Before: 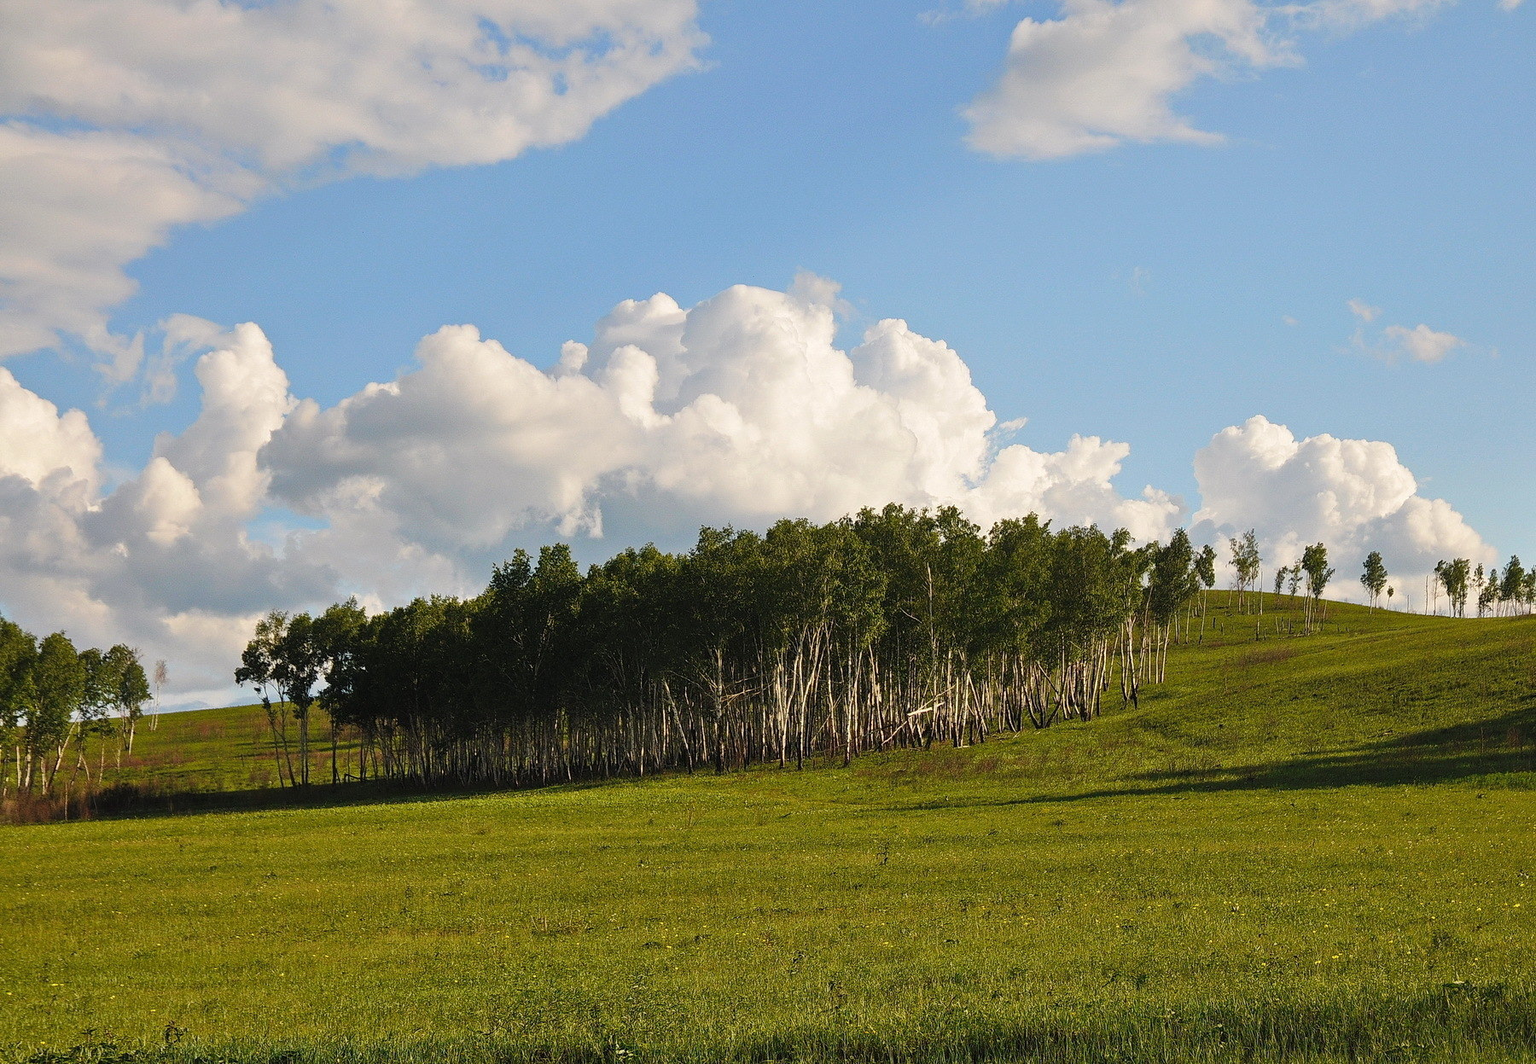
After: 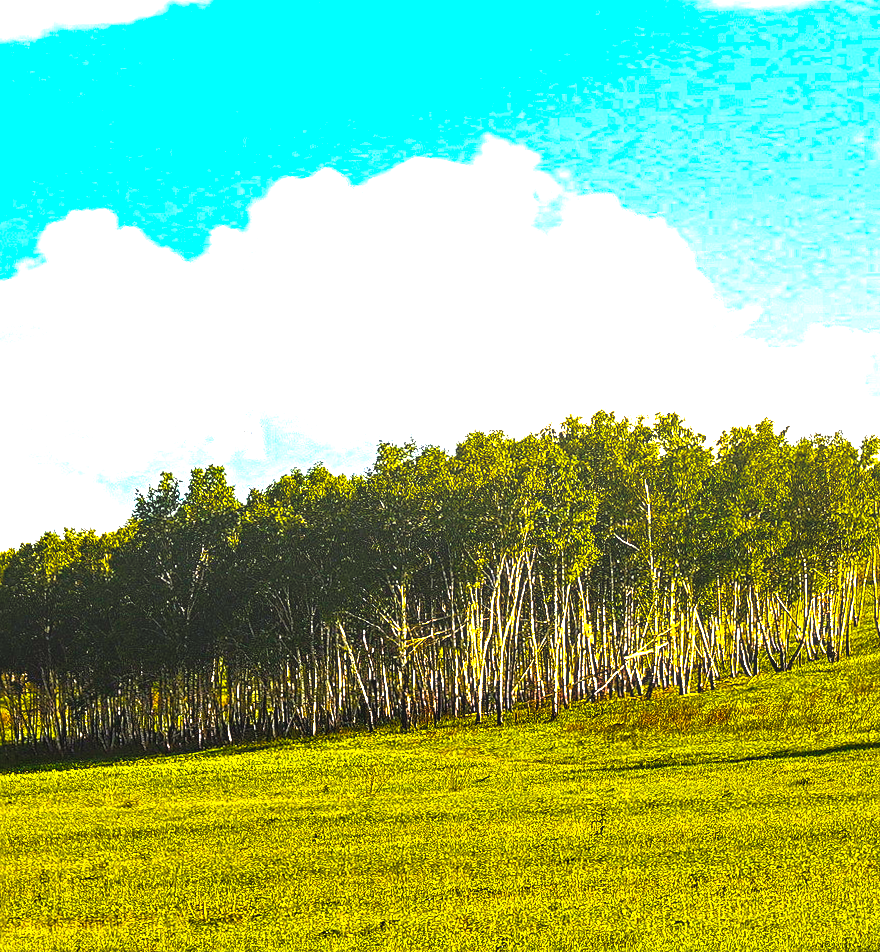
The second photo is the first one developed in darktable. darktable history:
sharpen: on, module defaults
local contrast: on, module defaults
color balance rgb: linear chroma grading › global chroma 20%, perceptual saturation grading › global saturation 65%, perceptual saturation grading › highlights 60%, perceptual saturation grading › mid-tones 50%, perceptual saturation grading › shadows 50%, perceptual brilliance grading › global brilliance 30%, perceptual brilliance grading › highlights 50%, perceptual brilliance grading › mid-tones 50%, perceptual brilliance grading › shadows -22%, global vibrance 20%
crop and rotate: angle 0.02°, left 24.353%, top 13.219%, right 26.156%, bottom 8.224%
rotate and perspective: rotation -1°, crop left 0.011, crop right 0.989, crop top 0.025, crop bottom 0.975
